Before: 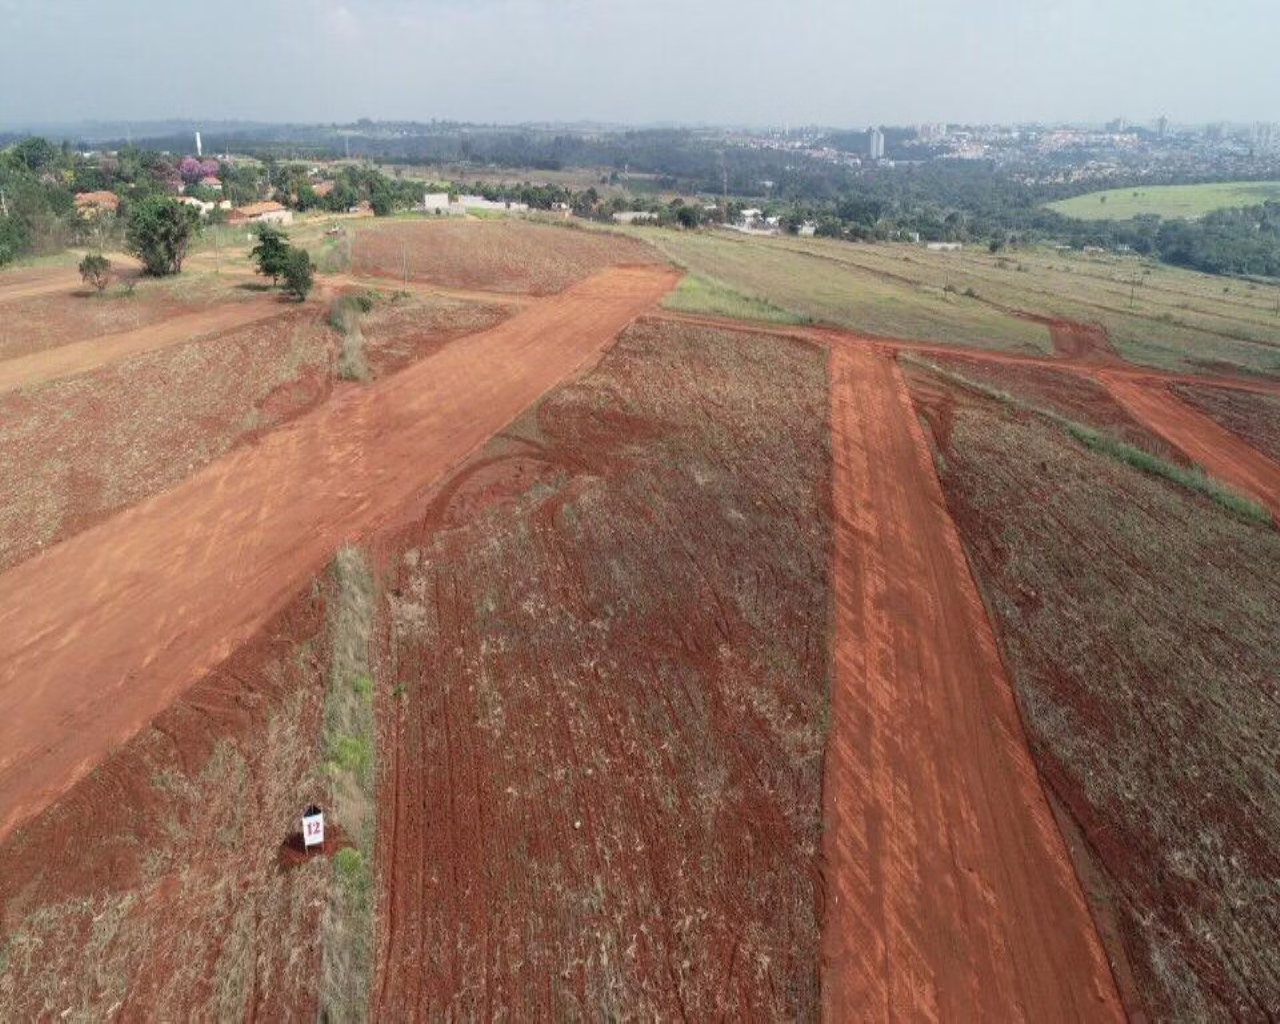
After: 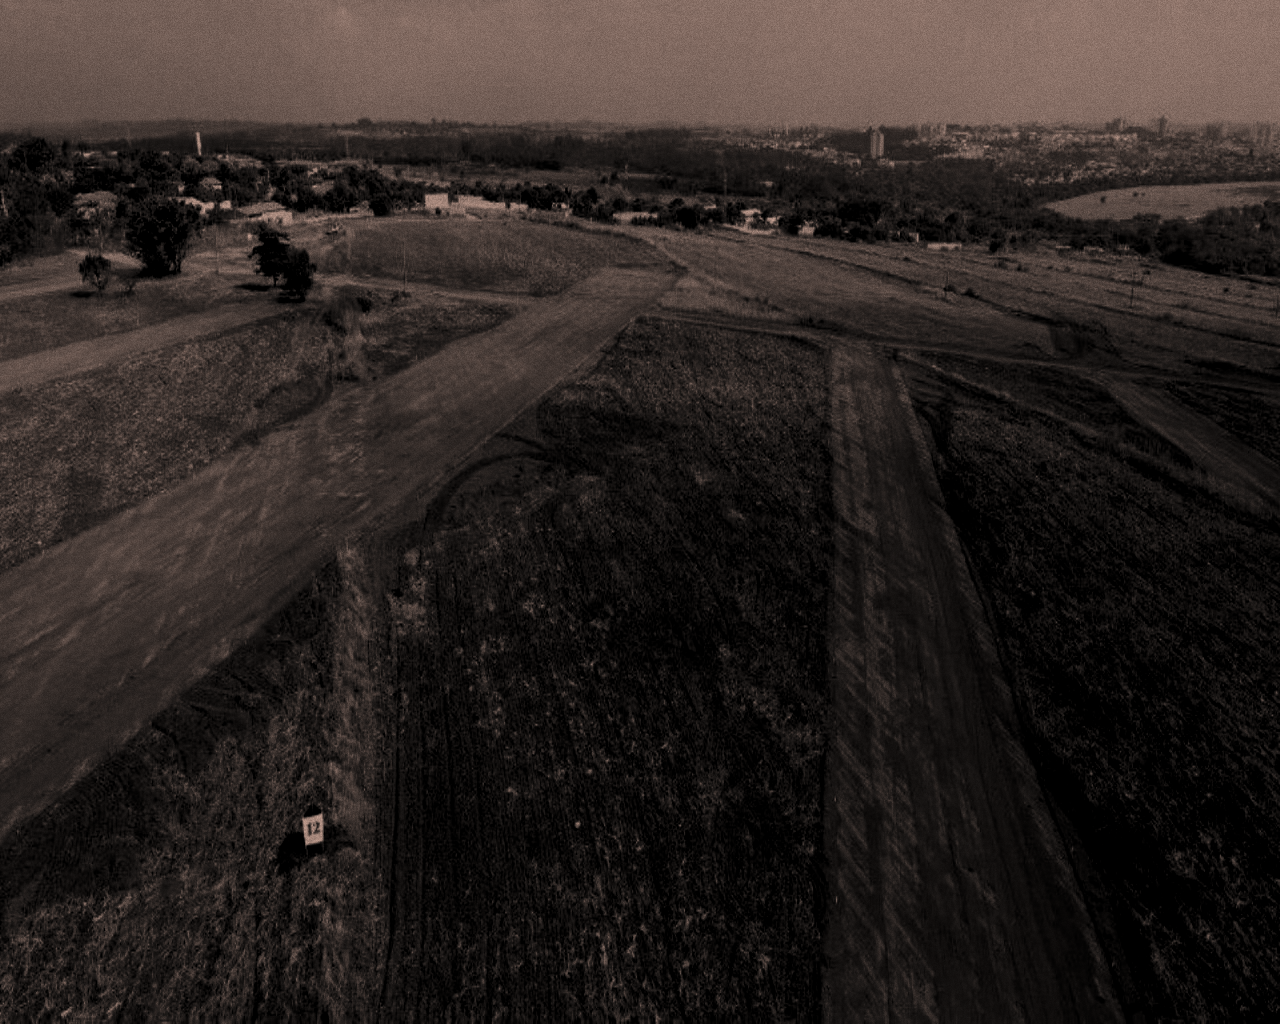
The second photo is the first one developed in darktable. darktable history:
white balance: red 1.004, blue 1.024
grain: on, module defaults
local contrast: on, module defaults
shadows and highlights: shadows 12, white point adjustment 1.2, highlights -0.36, soften with gaussian
filmic rgb: black relative exposure -7.65 EV, white relative exposure 4.56 EV, hardness 3.61, contrast 1.05
color correction: highlights a* 17.88, highlights b* 18.79
haze removal: compatibility mode true, adaptive false
contrast brightness saturation: contrast 0.02, brightness -1, saturation -1
